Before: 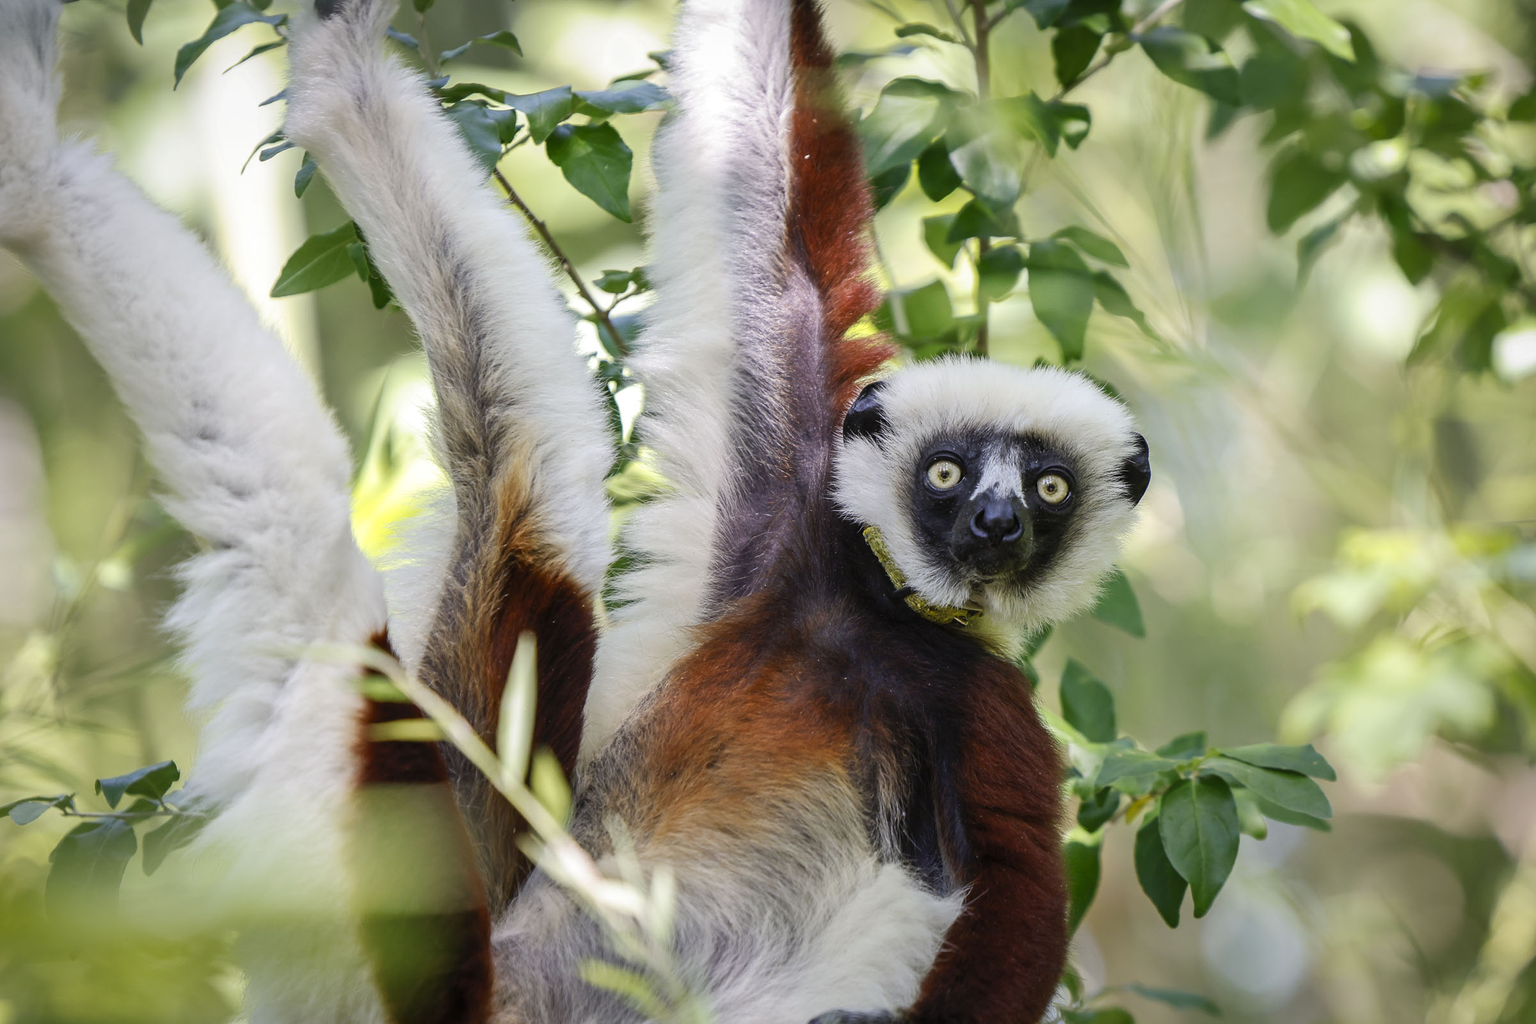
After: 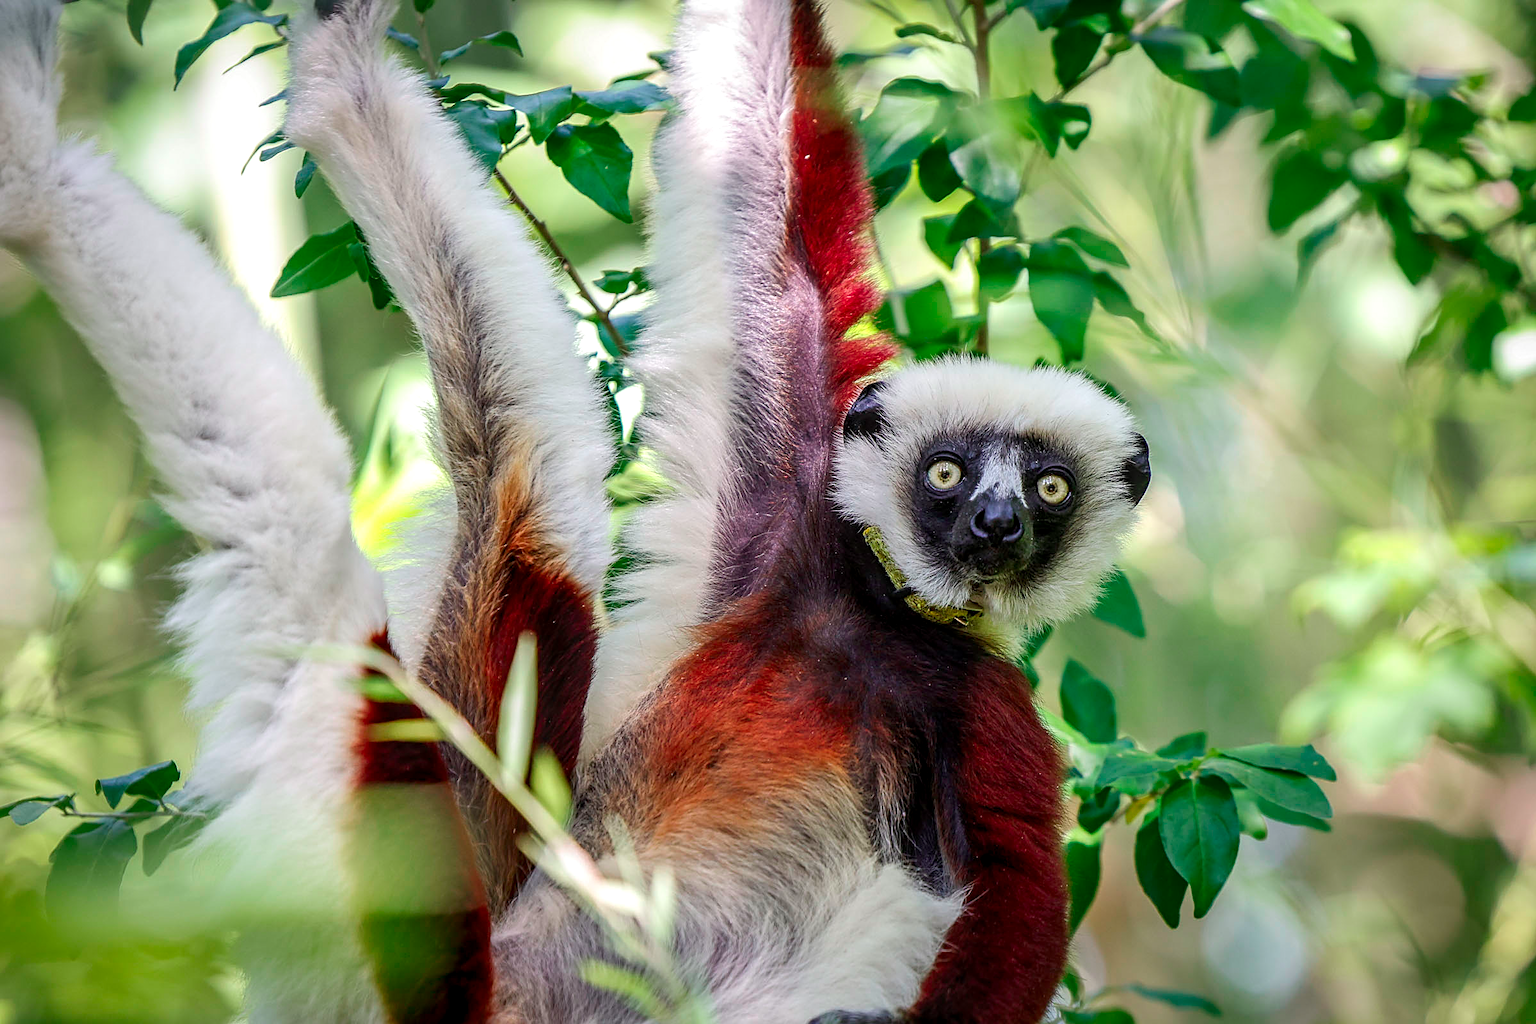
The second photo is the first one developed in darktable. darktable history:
local contrast: detail 130%
sharpen: on, module defaults
tone equalizer: on, module defaults
color contrast: green-magenta contrast 1.73, blue-yellow contrast 1.15
